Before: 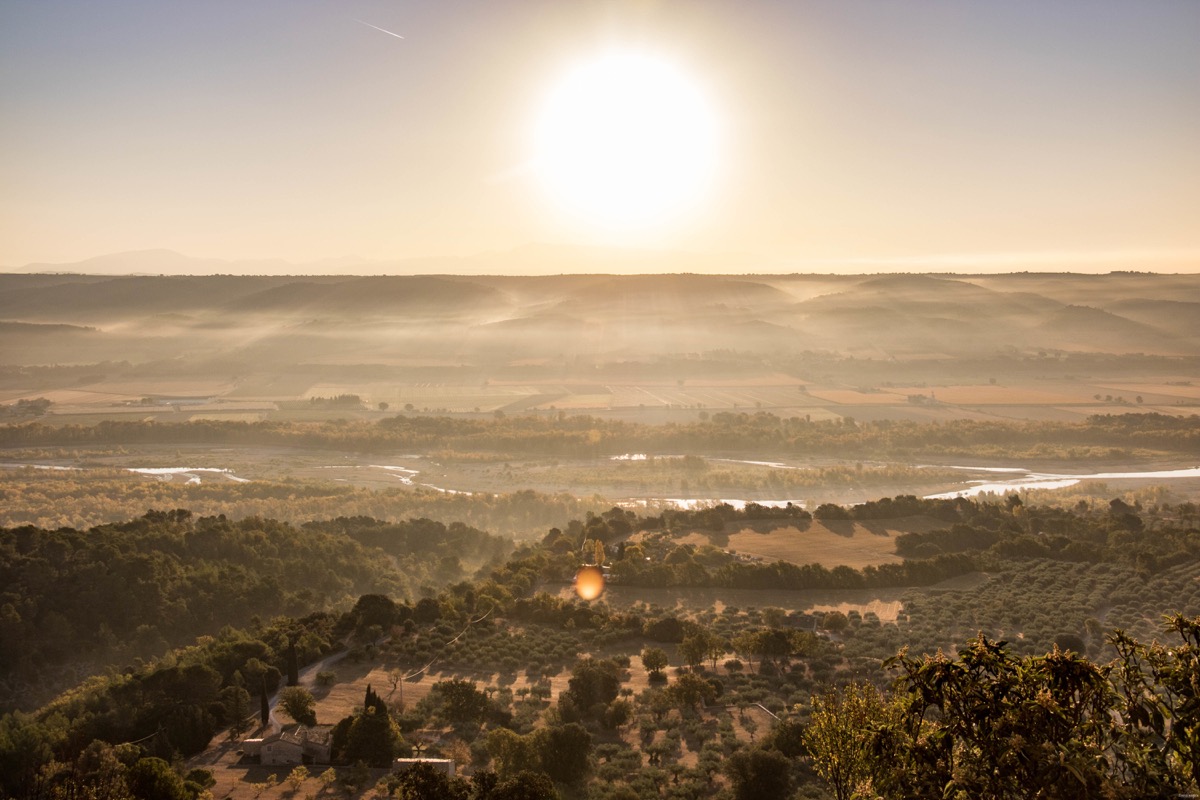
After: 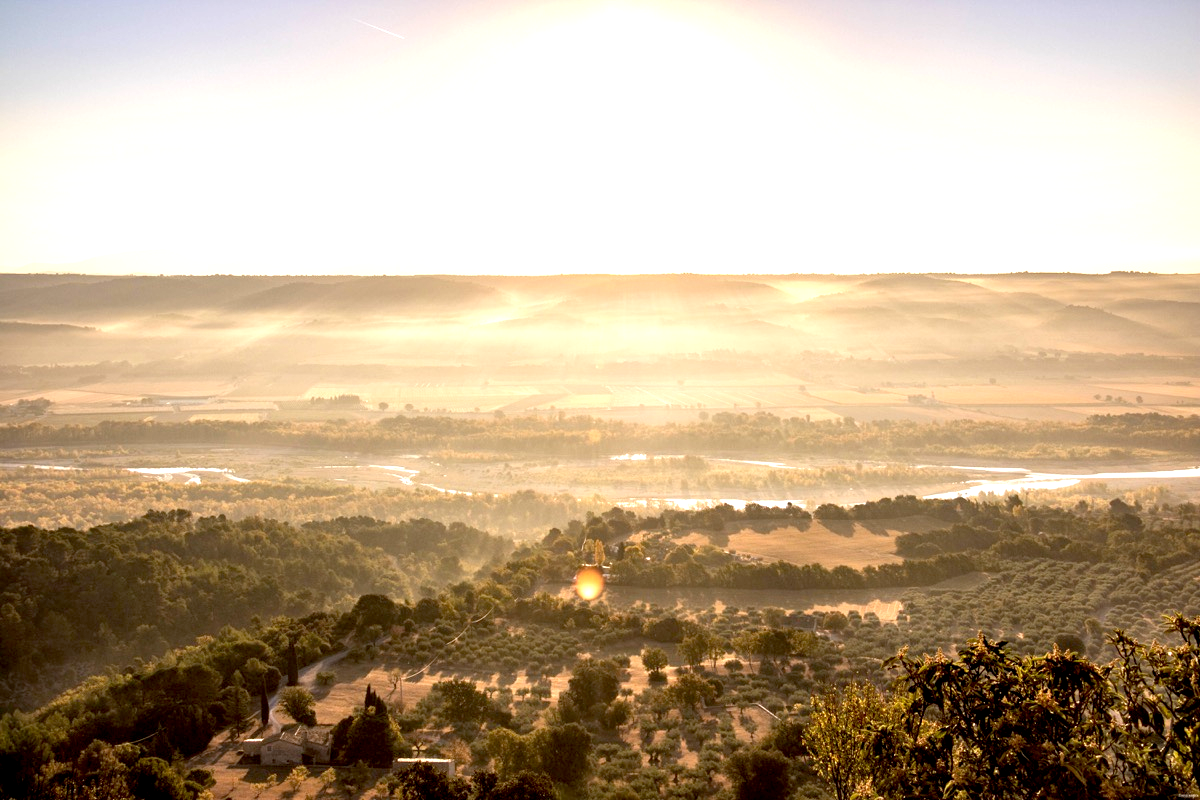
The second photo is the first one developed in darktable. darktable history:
exposure: black level correction 0.008, exposure 0.985 EV, compensate exposure bias true, compensate highlight preservation false
